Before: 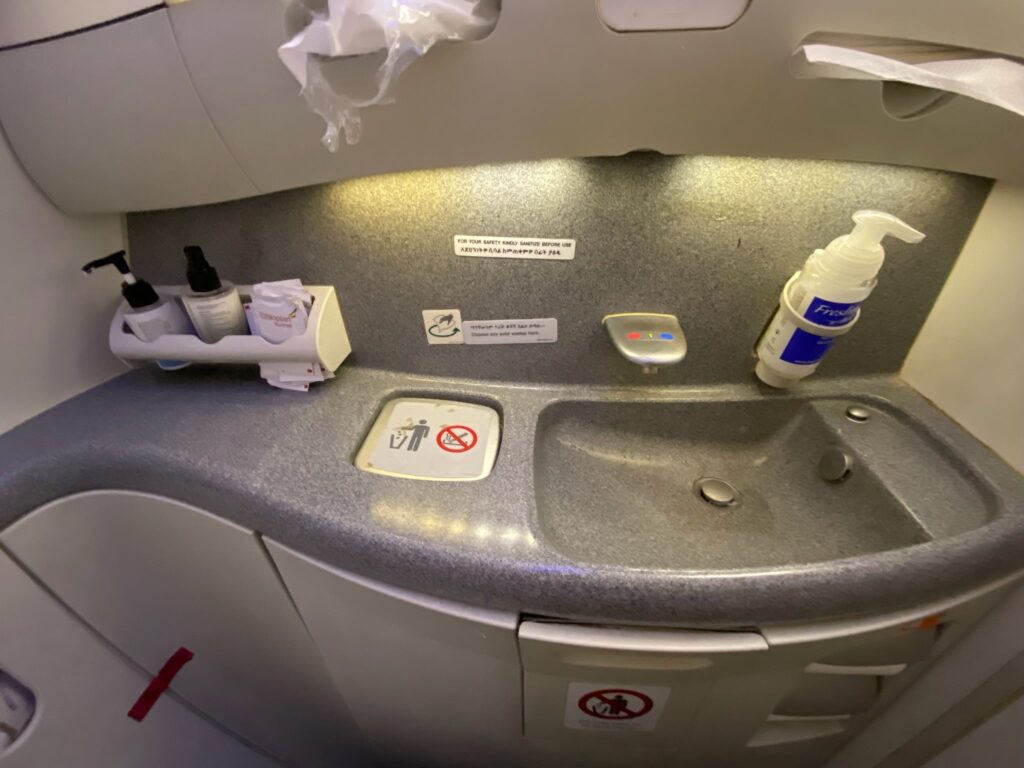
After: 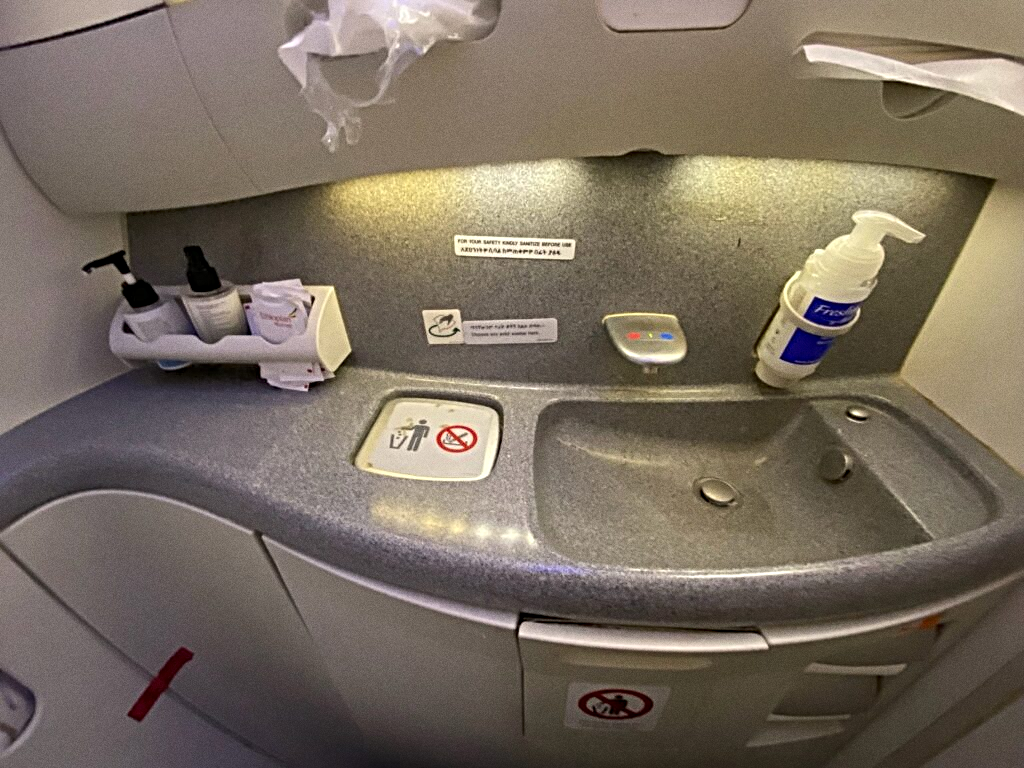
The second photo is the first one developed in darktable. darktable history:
grain: coarseness 0.09 ISO
sharpen: radius 4
